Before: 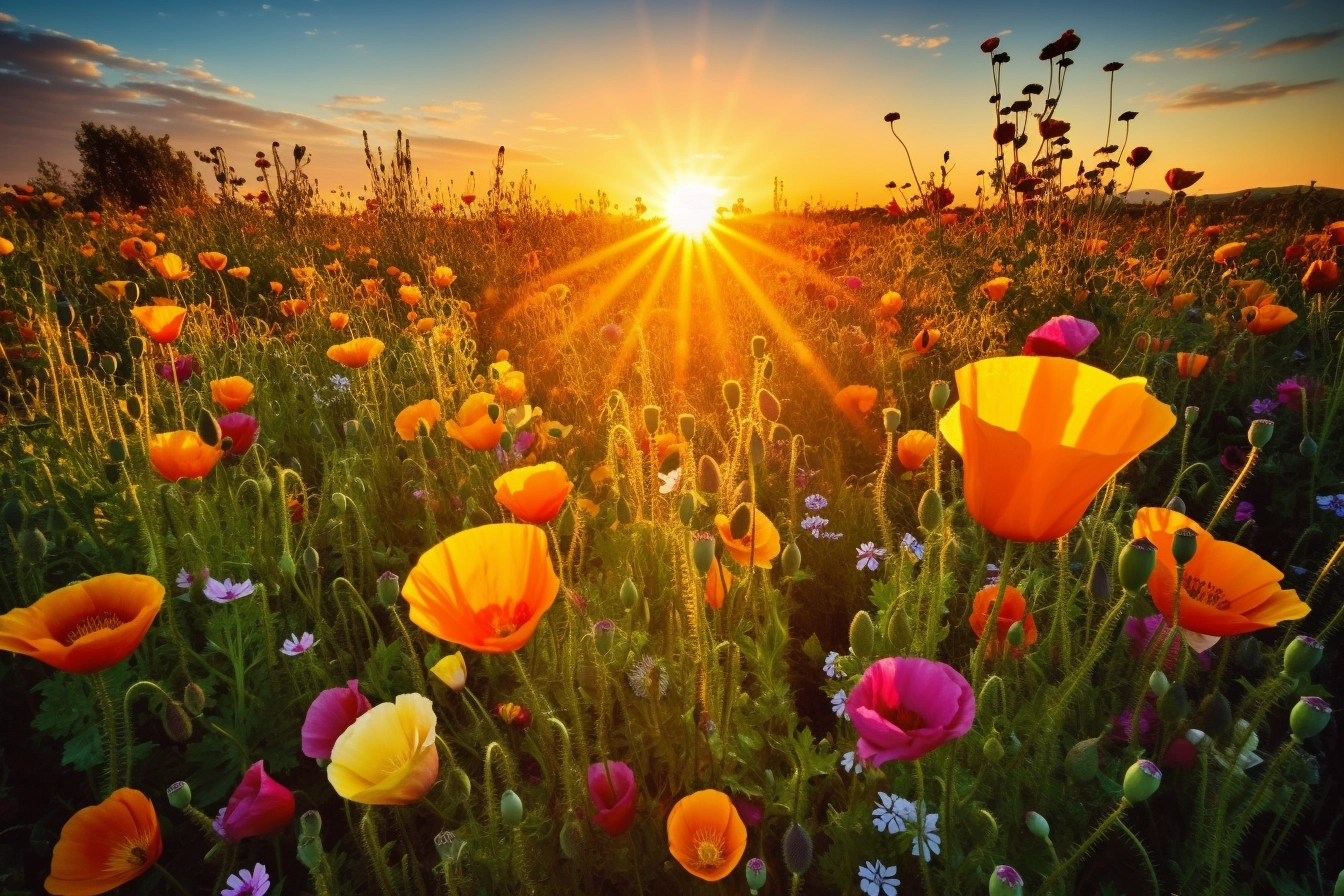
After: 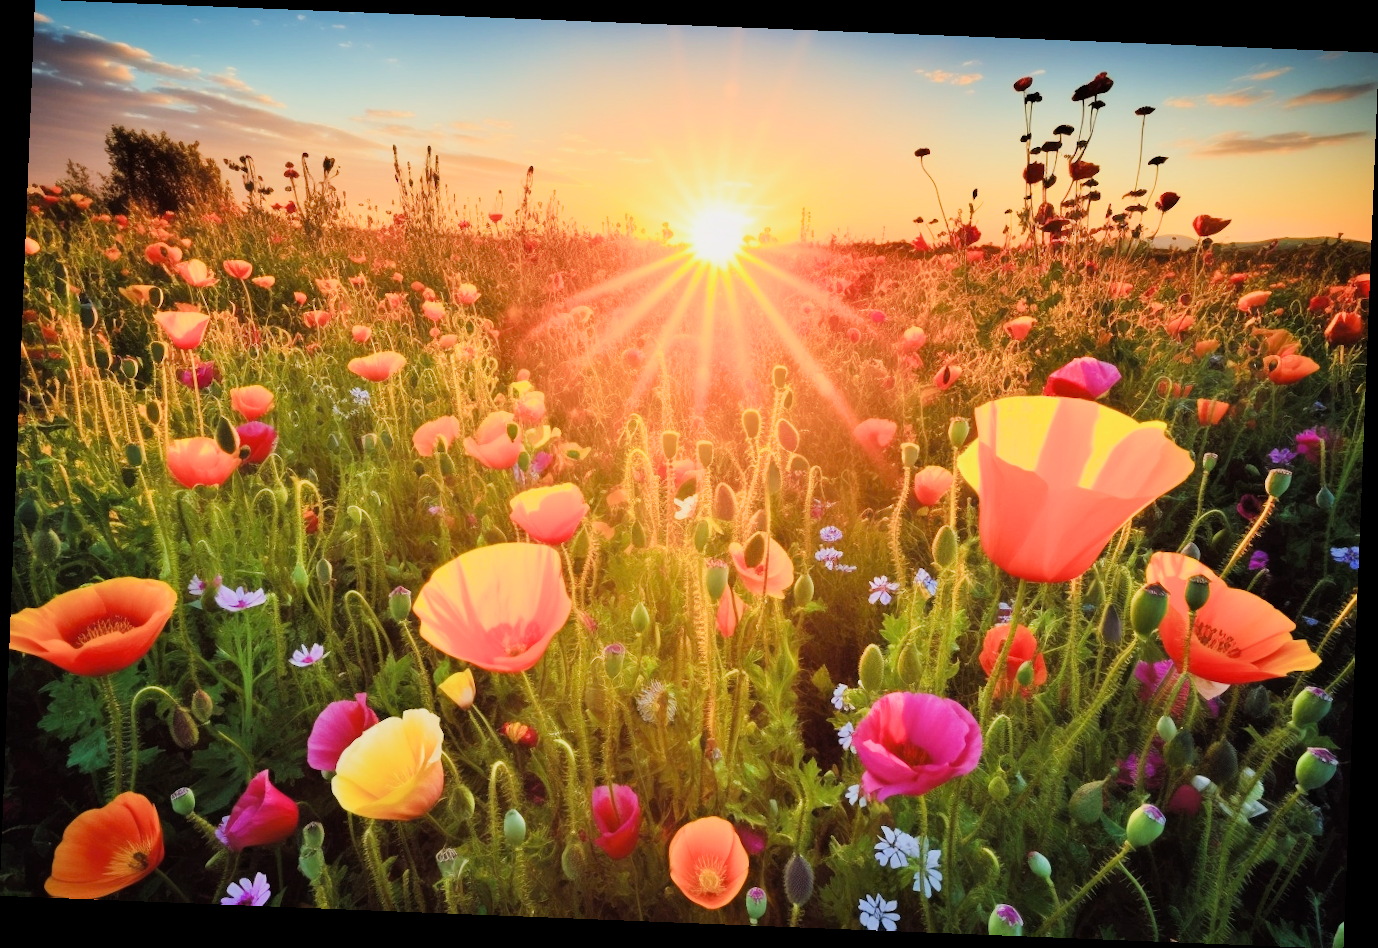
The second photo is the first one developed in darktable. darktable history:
exposure: black level correction 0, exposure 1.5 EV, compensate highlight preservation false
rotate and perspective: rotation 2.27°, automatic cropping off
filmic rgb: black relative exposure -6.98 EV, white relative exposure 5.63 EV, hardness 2.86
